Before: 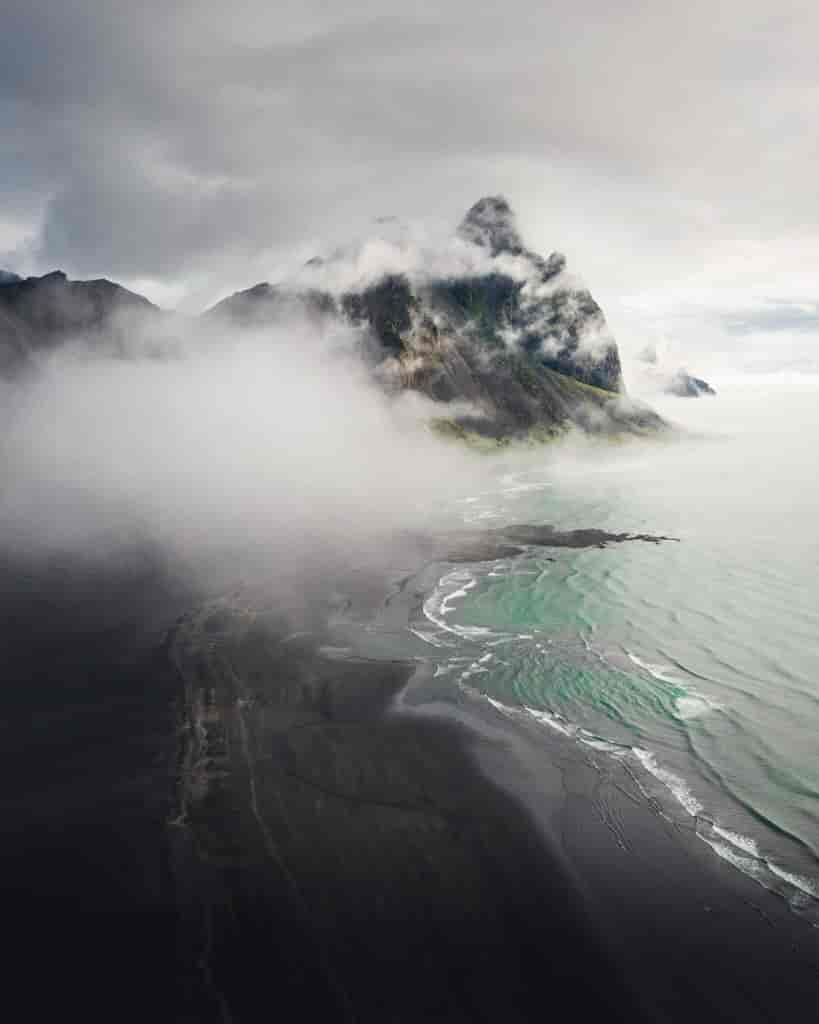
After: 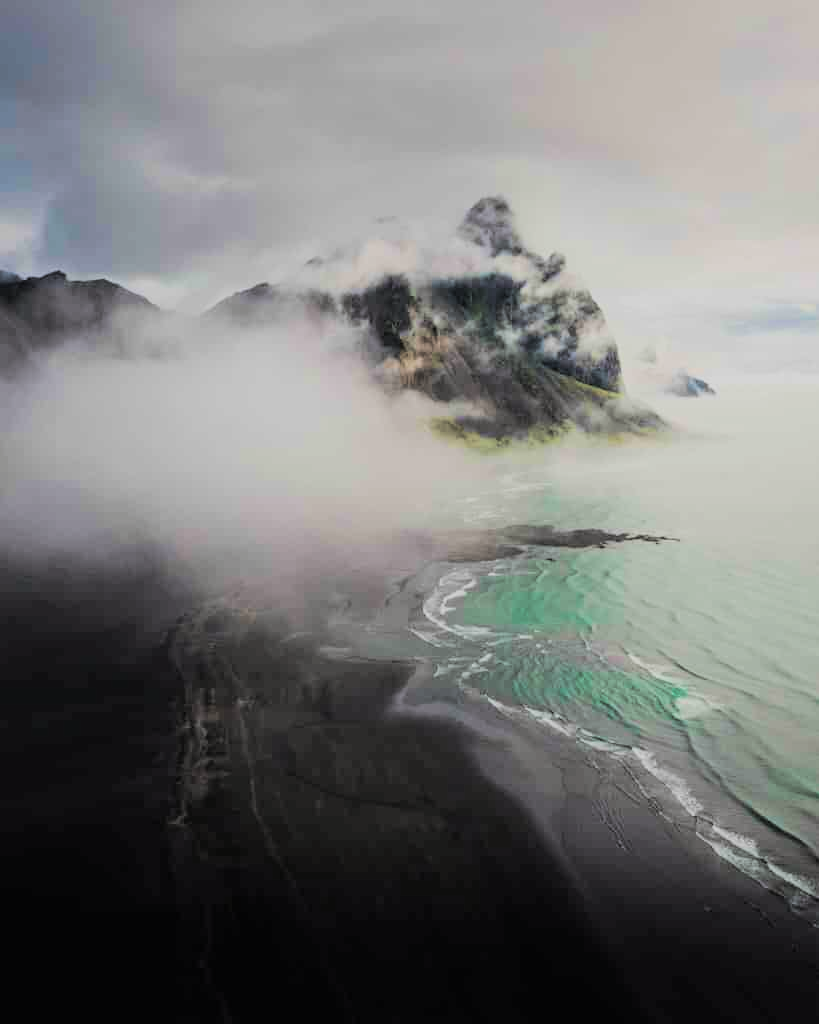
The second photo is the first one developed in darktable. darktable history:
split-toning: shadows › hue 36°, shadows › saturation 0.05, highlights › hue 10.8°, highlights › saturation 0.15, compress 40%
velvia: strength 75%
filmic rgb: black relative exposure -7.65 EV, white relative exposure 4.56 EV, hardness 3.61, contrast 1.05
